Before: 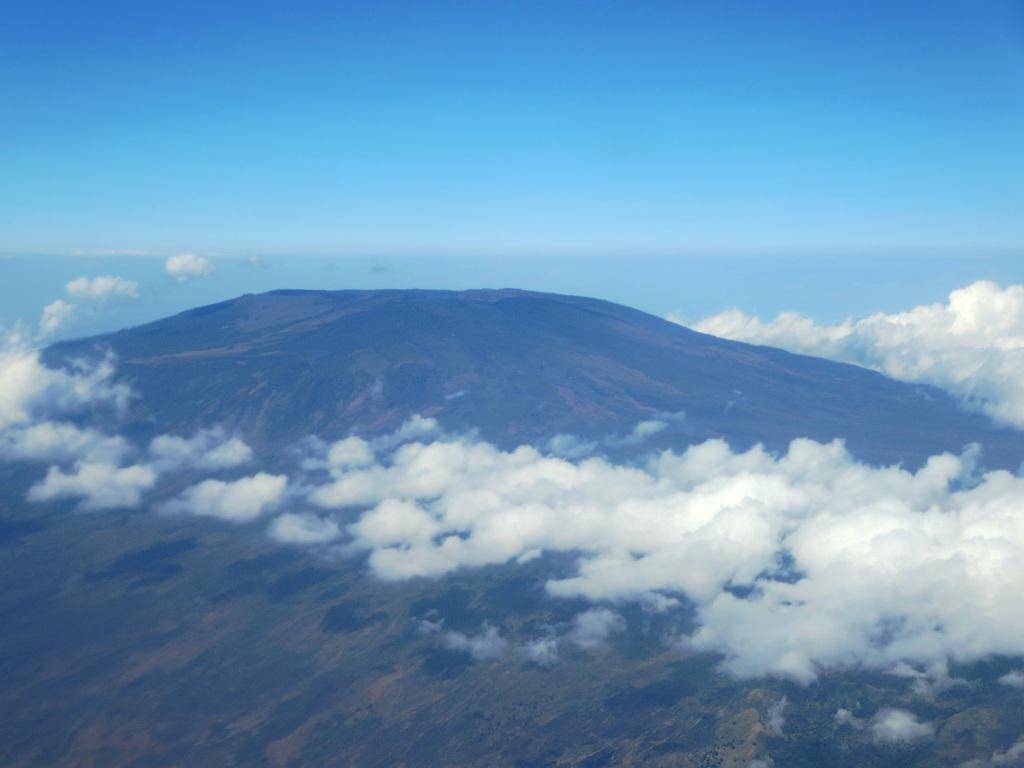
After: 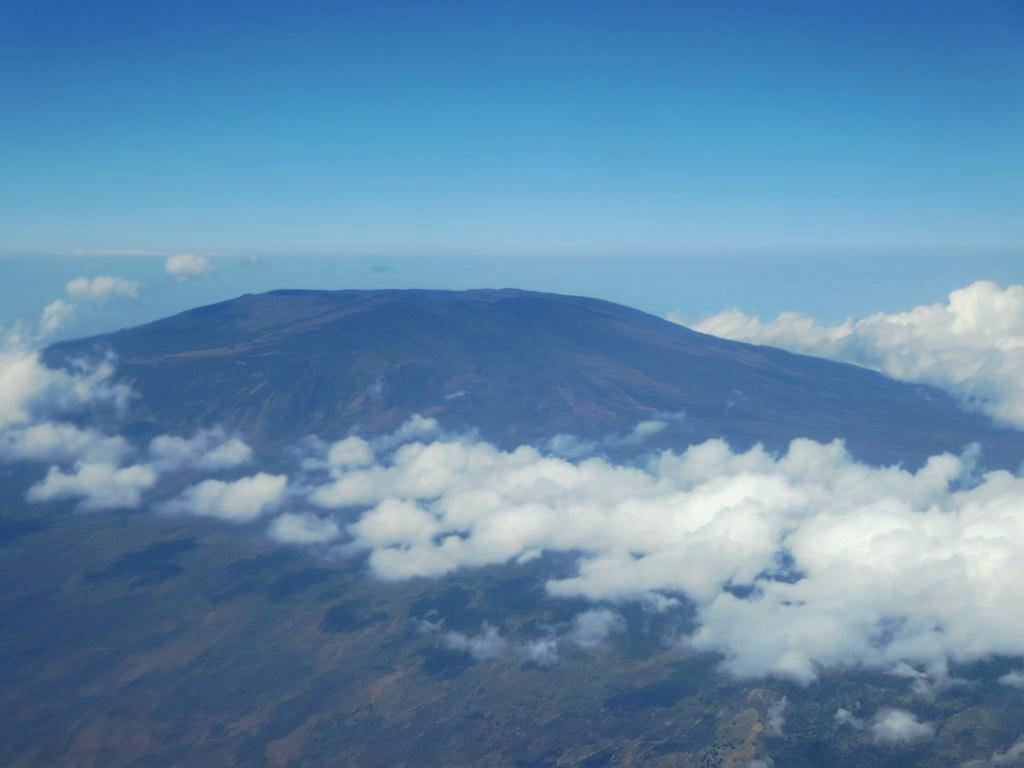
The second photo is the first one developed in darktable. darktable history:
exposure: black level correction -0.003, exposure 0.04 EV, compensate highlight preservation false
graduated density: on, module defaults
